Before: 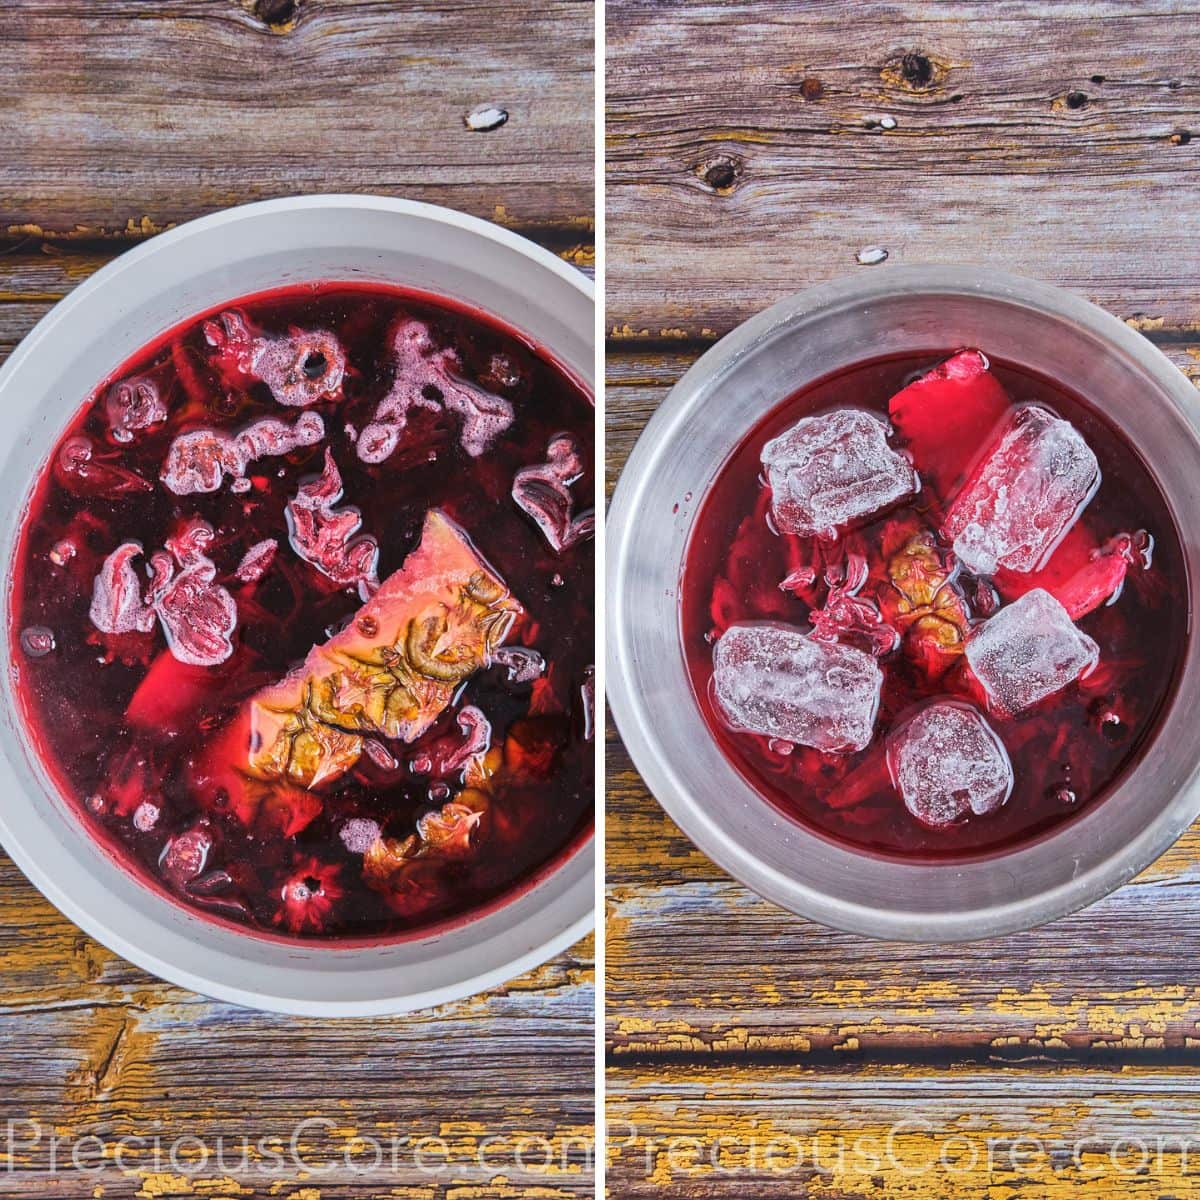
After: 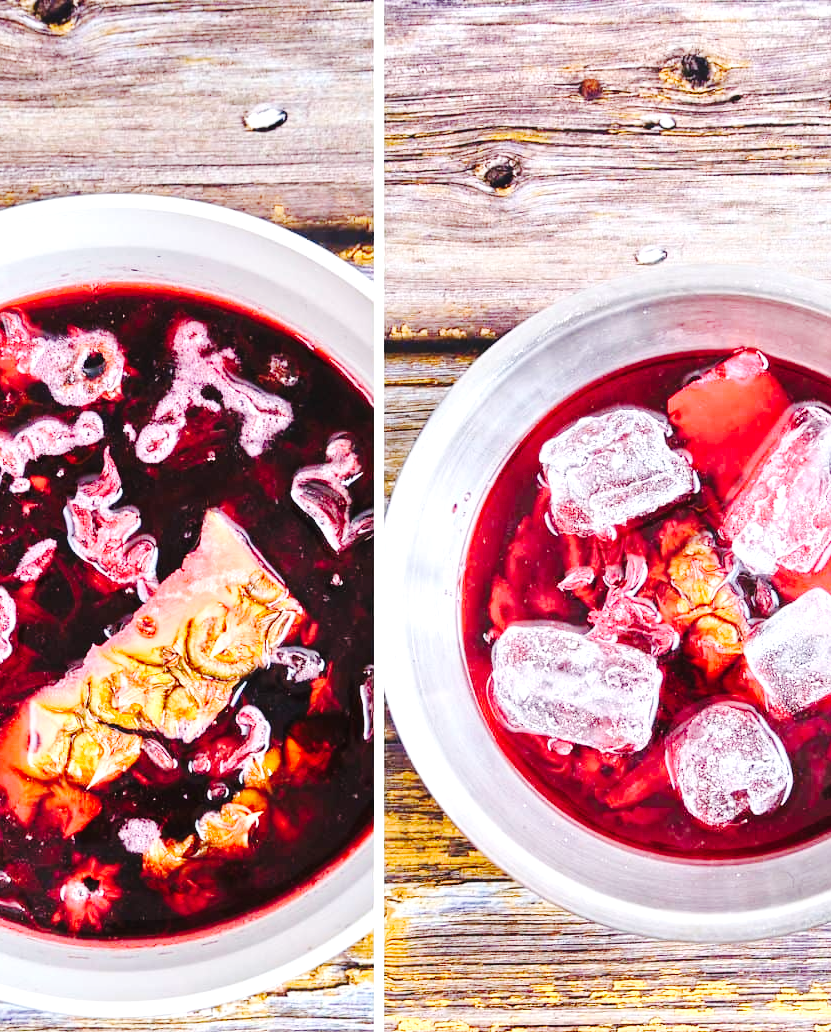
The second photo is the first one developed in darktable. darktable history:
white balance: red 1, blue 1
crop: left 18.479%, right 12.2%, bottom 13.971%
exposure: exposure 0.943 EV, compensate highlight preservation false
tone curve: curves: ch0 [(0, 0) (0.003, 0.002) (0.011, 0.008) (0.025, 0.017) (0.044, 0.027) (0.069, 0.037) (0.1, 0.052) (0.136, 0.074) (0.177, 0.11) (0.224, 0.155) (0.277, 0.237) (0.335, 0.34) (0.399, 0.467) (0.468, 0.584) (0.543, 0.683) (0.623, 0.762) (0.709, 0.827) (0.801, 0.888) (0.898, 0.947) (1, 1)], preserve colors none
